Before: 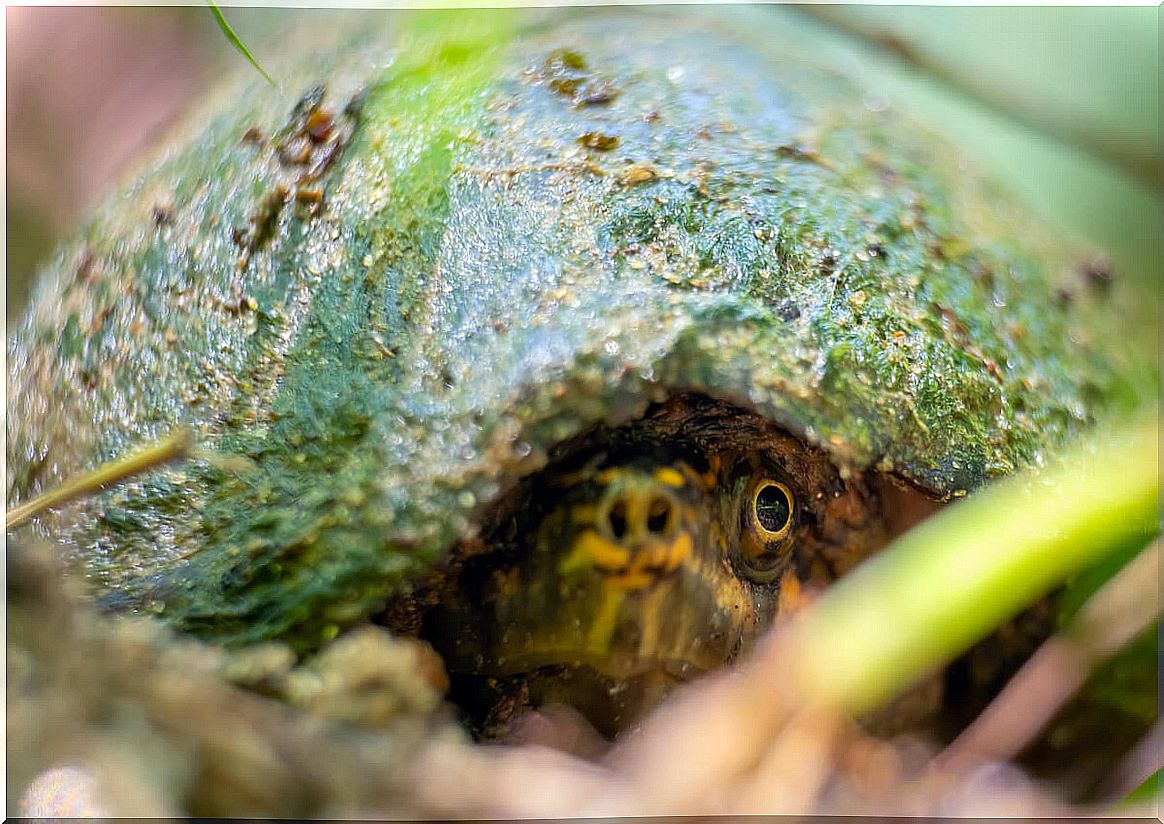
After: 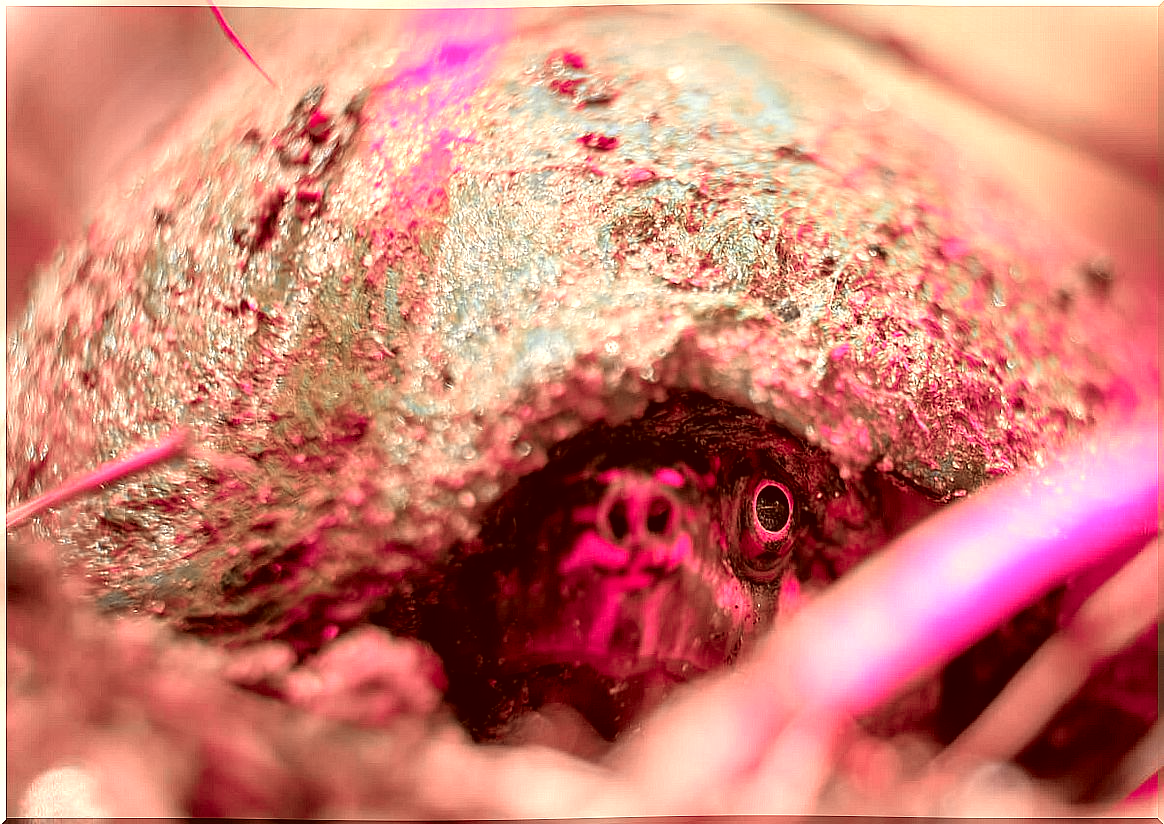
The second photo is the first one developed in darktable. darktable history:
tone equalizer: -8 EV -0.421 EV, -7 EV -0.381 EV, -6 EV -0.313 EV, -5 EV -0.223 EV, -3 EV 0.196 EV, -2 EV 0.307 EV, -1 EV 0.381 EV, +0 EV 0.445 EV
color zones: curves: ch2 [(0, 0.488) (0.143, 0.417) (0.286, 0.212) (0.429, 0.179) (0.571, 0.154) (0.714, 0.415) (0.857, 0.495) (1, 0.488)]
color correction: highlights a* 0.994, highlights b* 24.14, shadows a* 15.72, shadows b* 25.04
